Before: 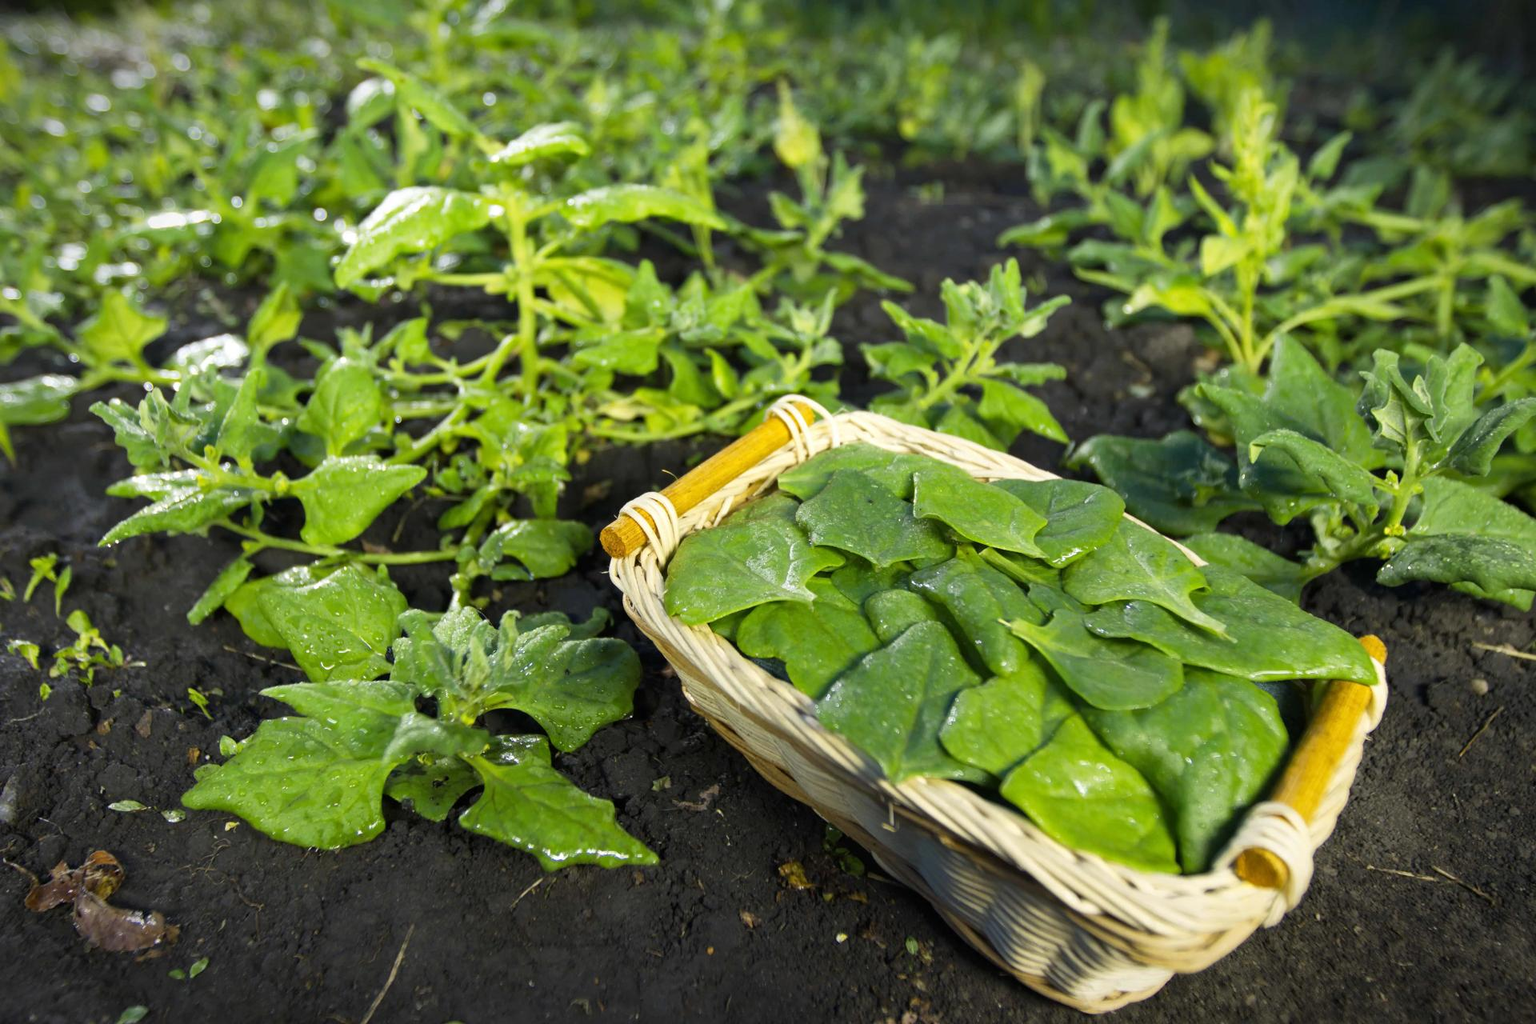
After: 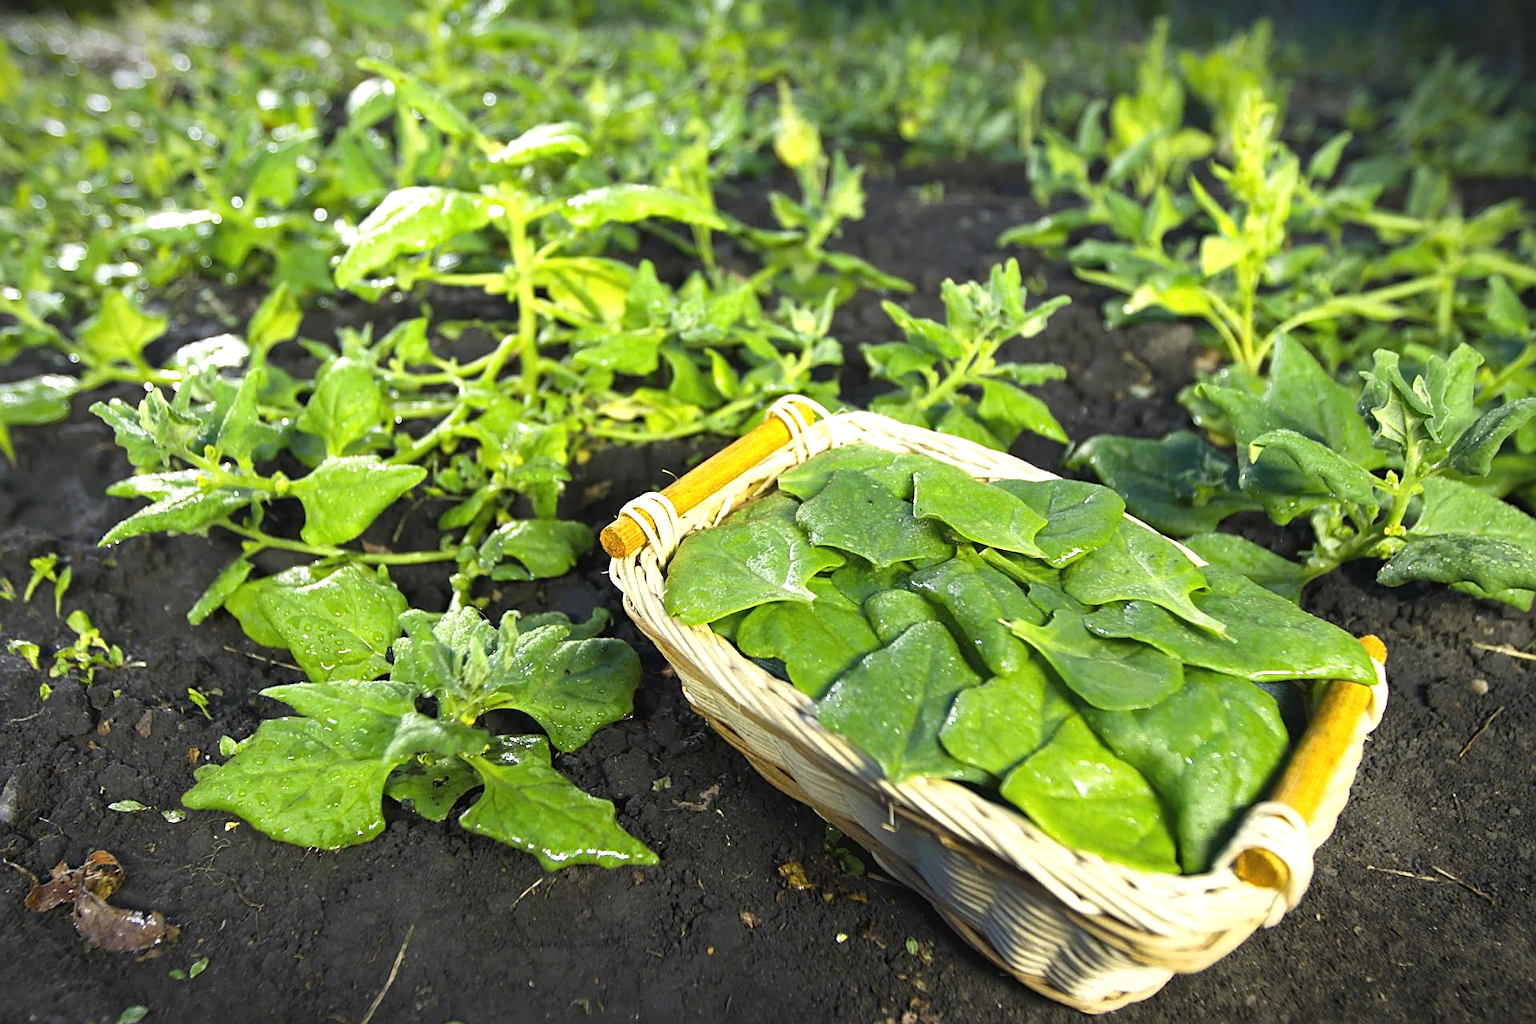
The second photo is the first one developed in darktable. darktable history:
exposure: black level correction -0.002, exposure 0.546 EV, compensate highlight preservation false
sharpen: on, module defaults
